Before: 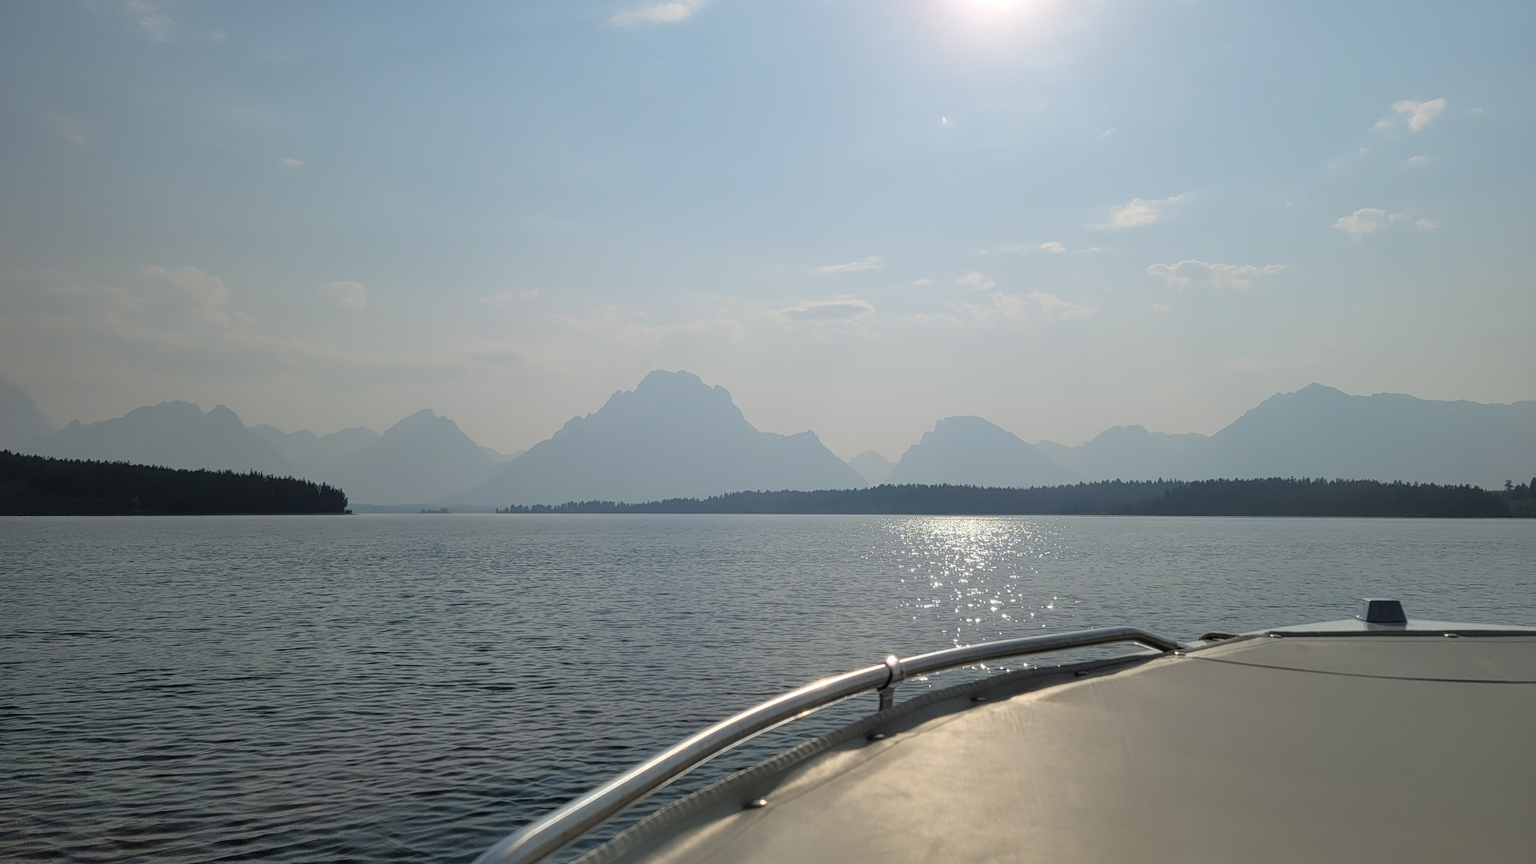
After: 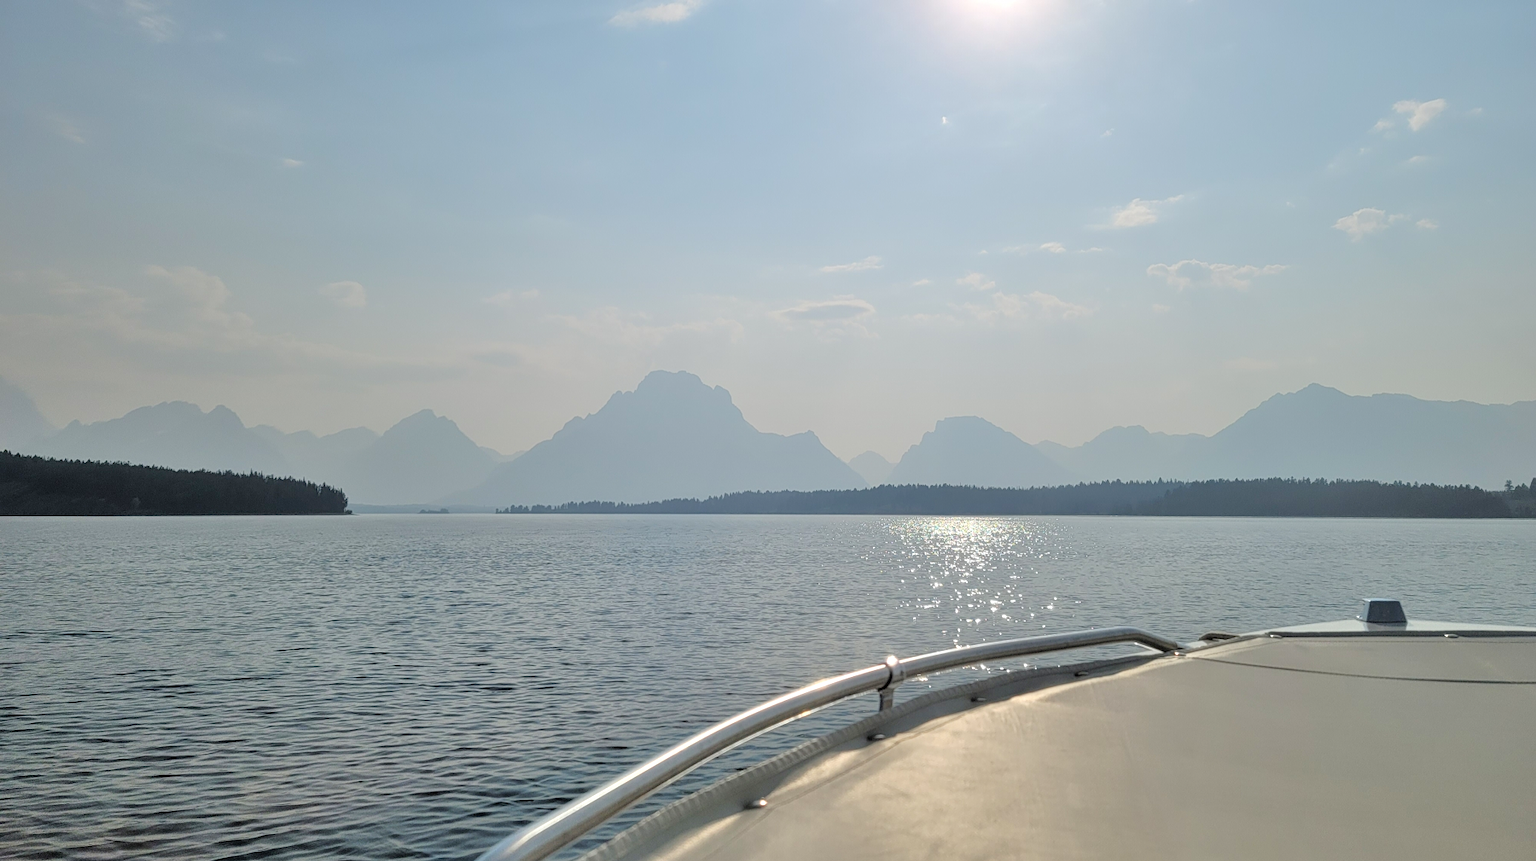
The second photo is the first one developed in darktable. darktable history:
crop: top 0.05%, bottom 0.098%
tone equalizer: -7 EV 0.15 EV, -6 EV 0.6 EV, -5 EV 1.15 EV, -4 EV 1.33 EV, -3 EV 1.15 EV, -2 EV 0.6 EV, -1 EV 0.15 EV, mask exposure compensation -0.5 EV
